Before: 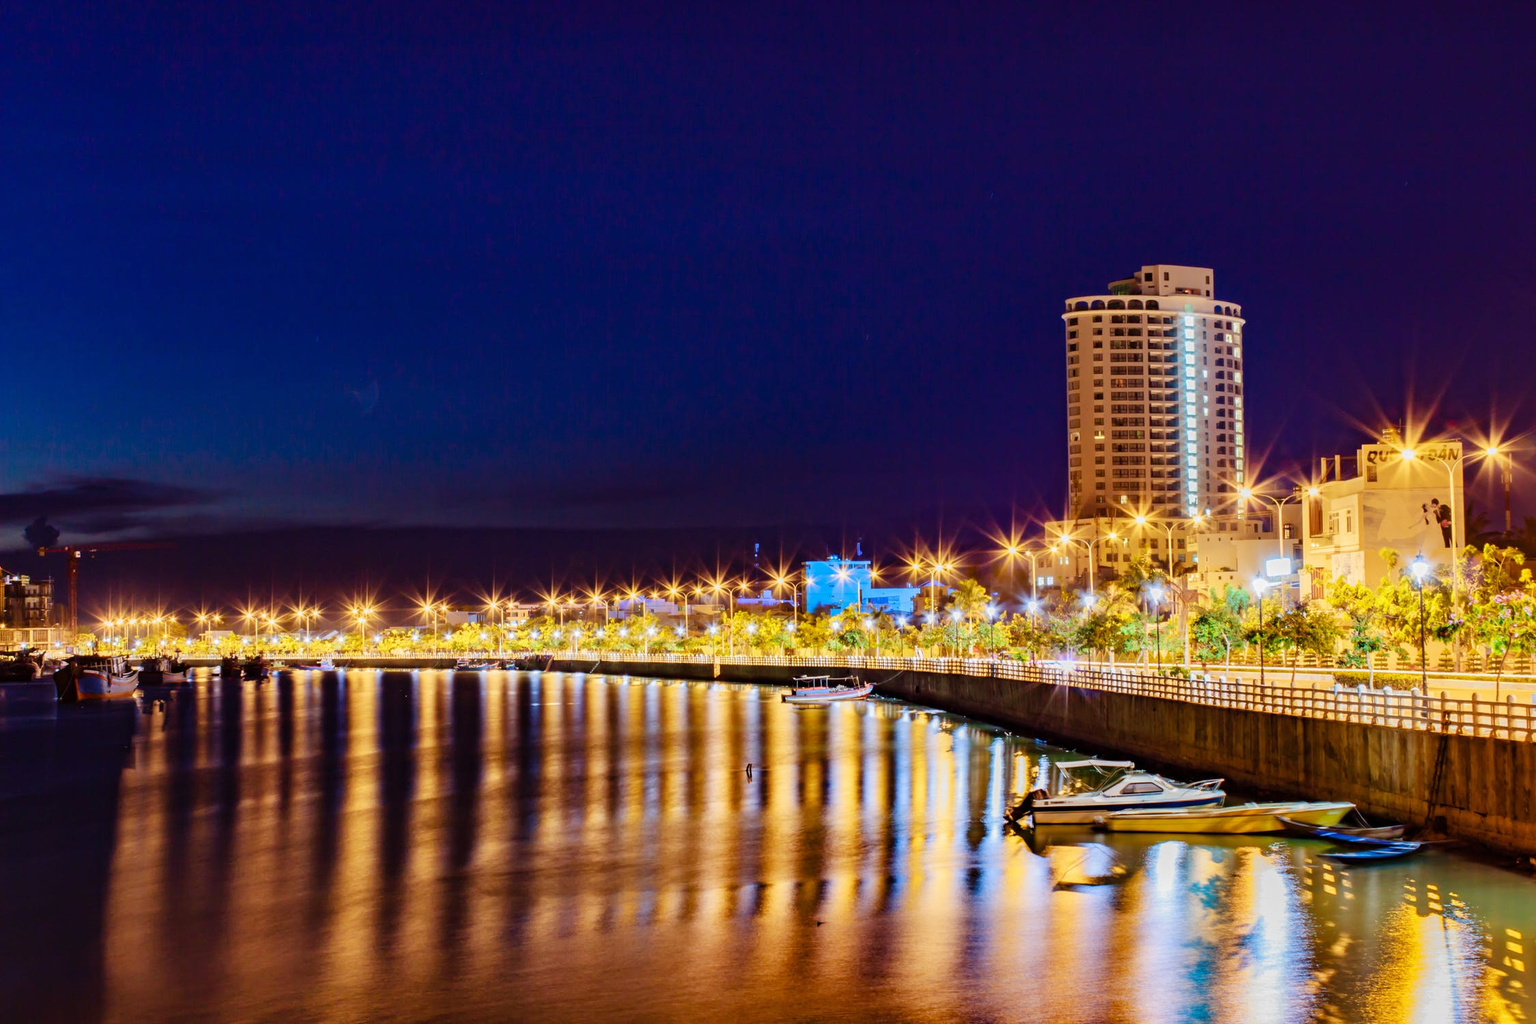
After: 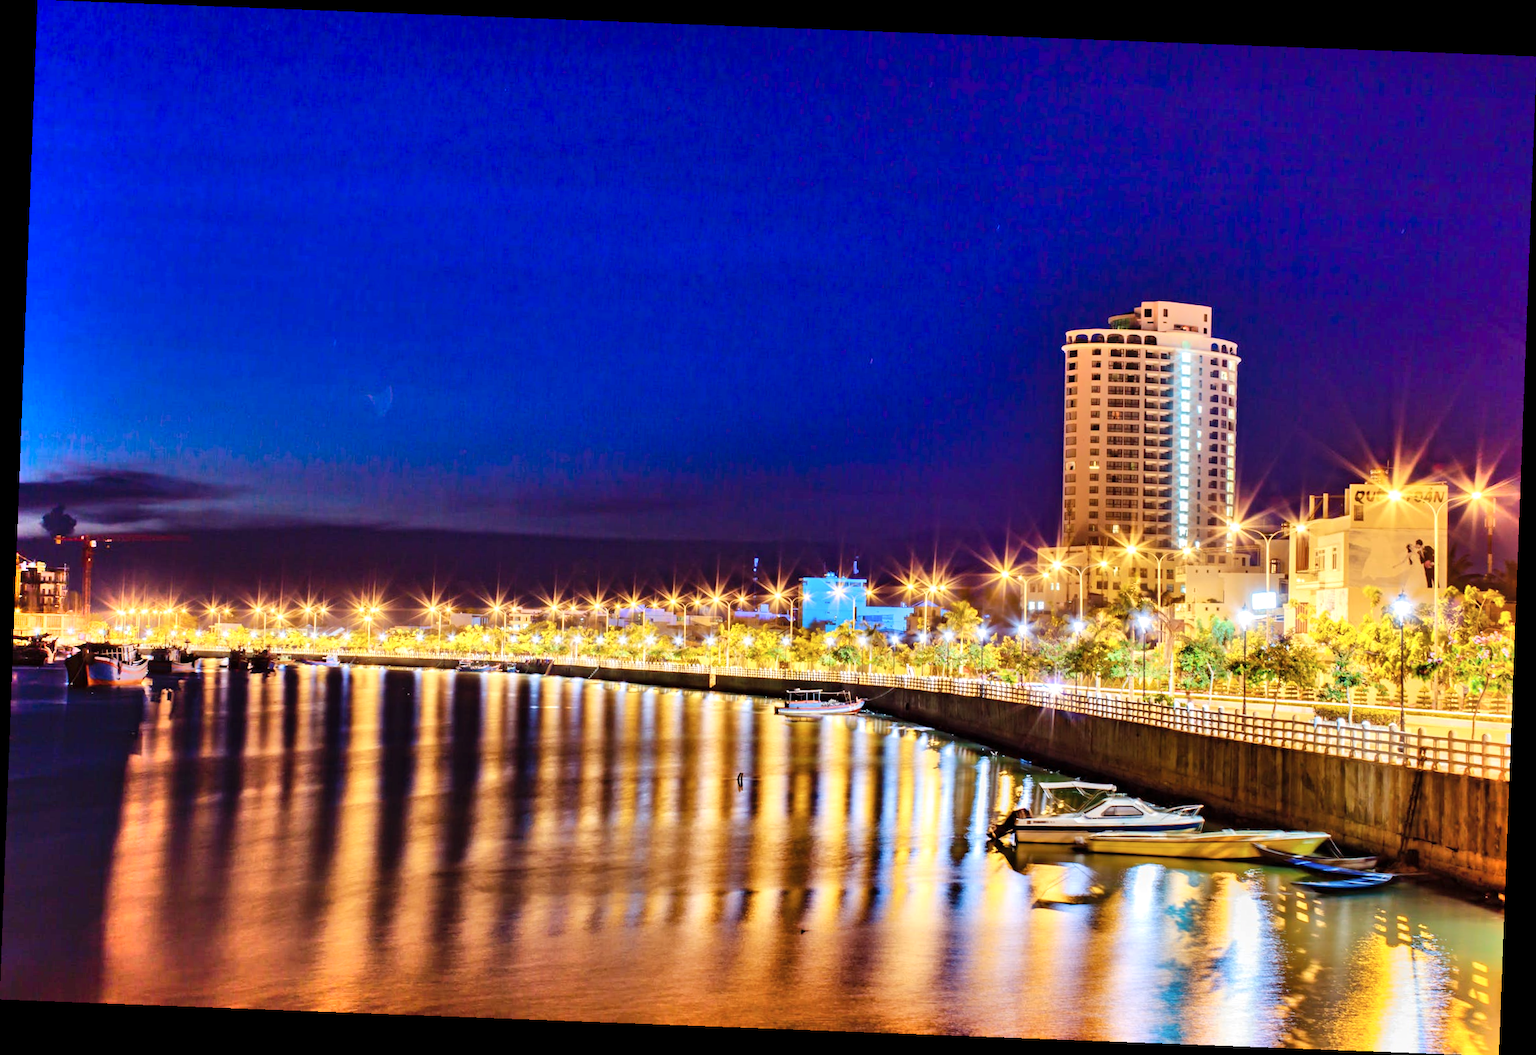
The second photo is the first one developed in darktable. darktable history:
rotate and perspective: rotation 2.17°, automatic cropping off
shadows and highlights: radius 110.86, shadows 51.09, white point adjustment 9.16, highlights -4.17, highlights color adjustment 32.2%, soften with gaussian
